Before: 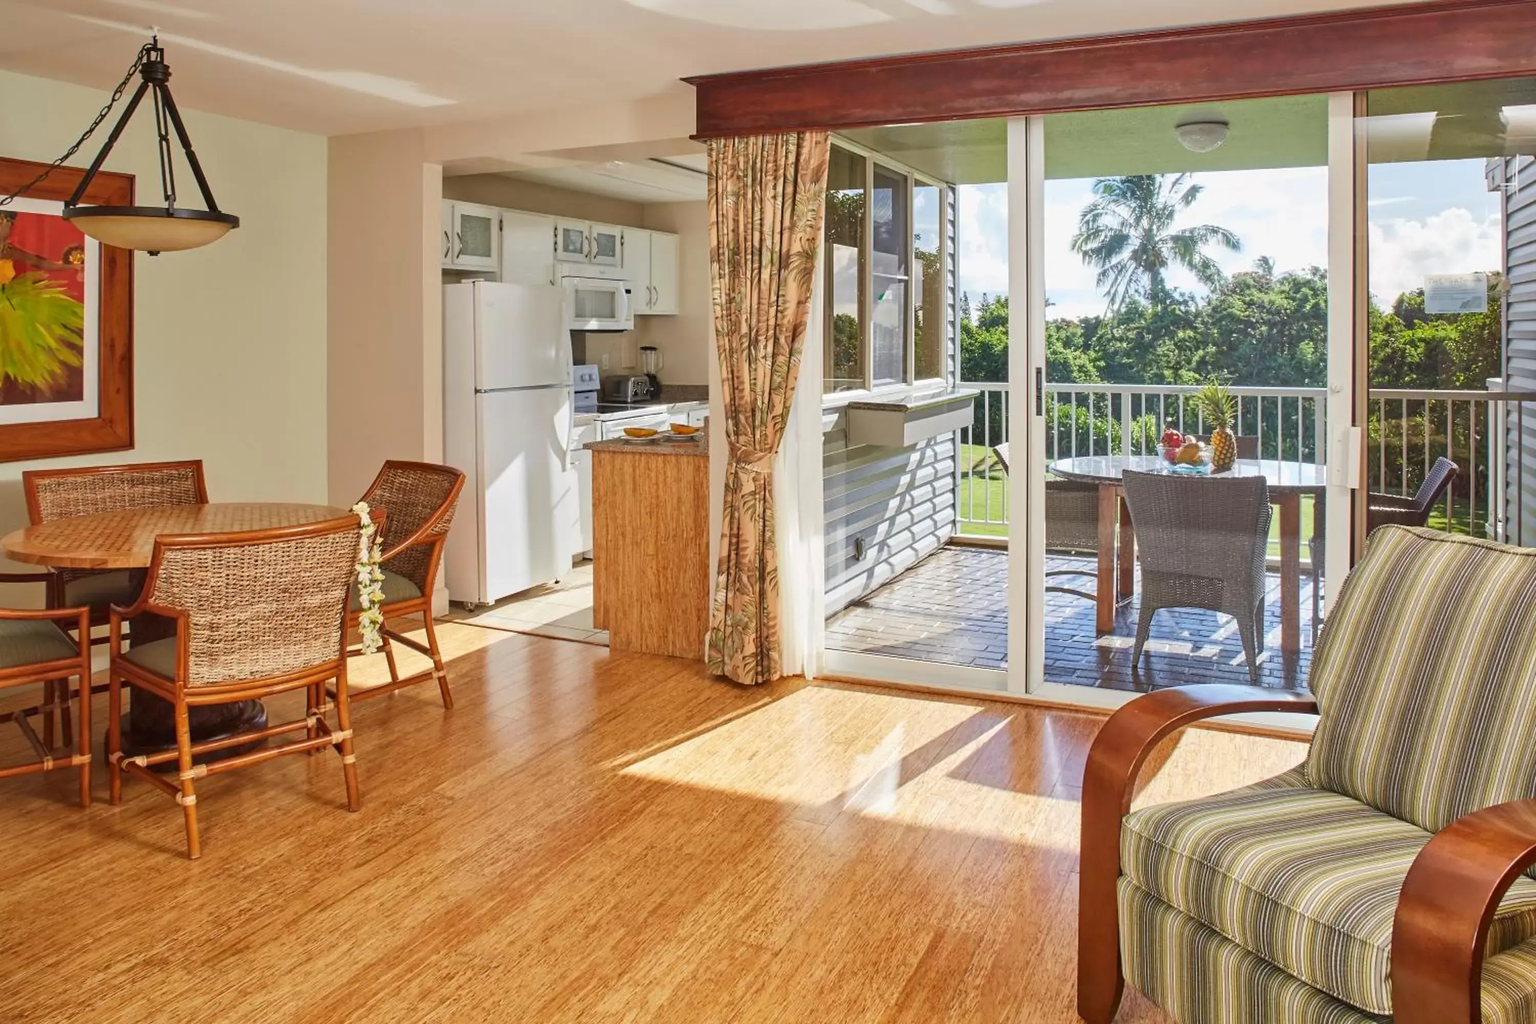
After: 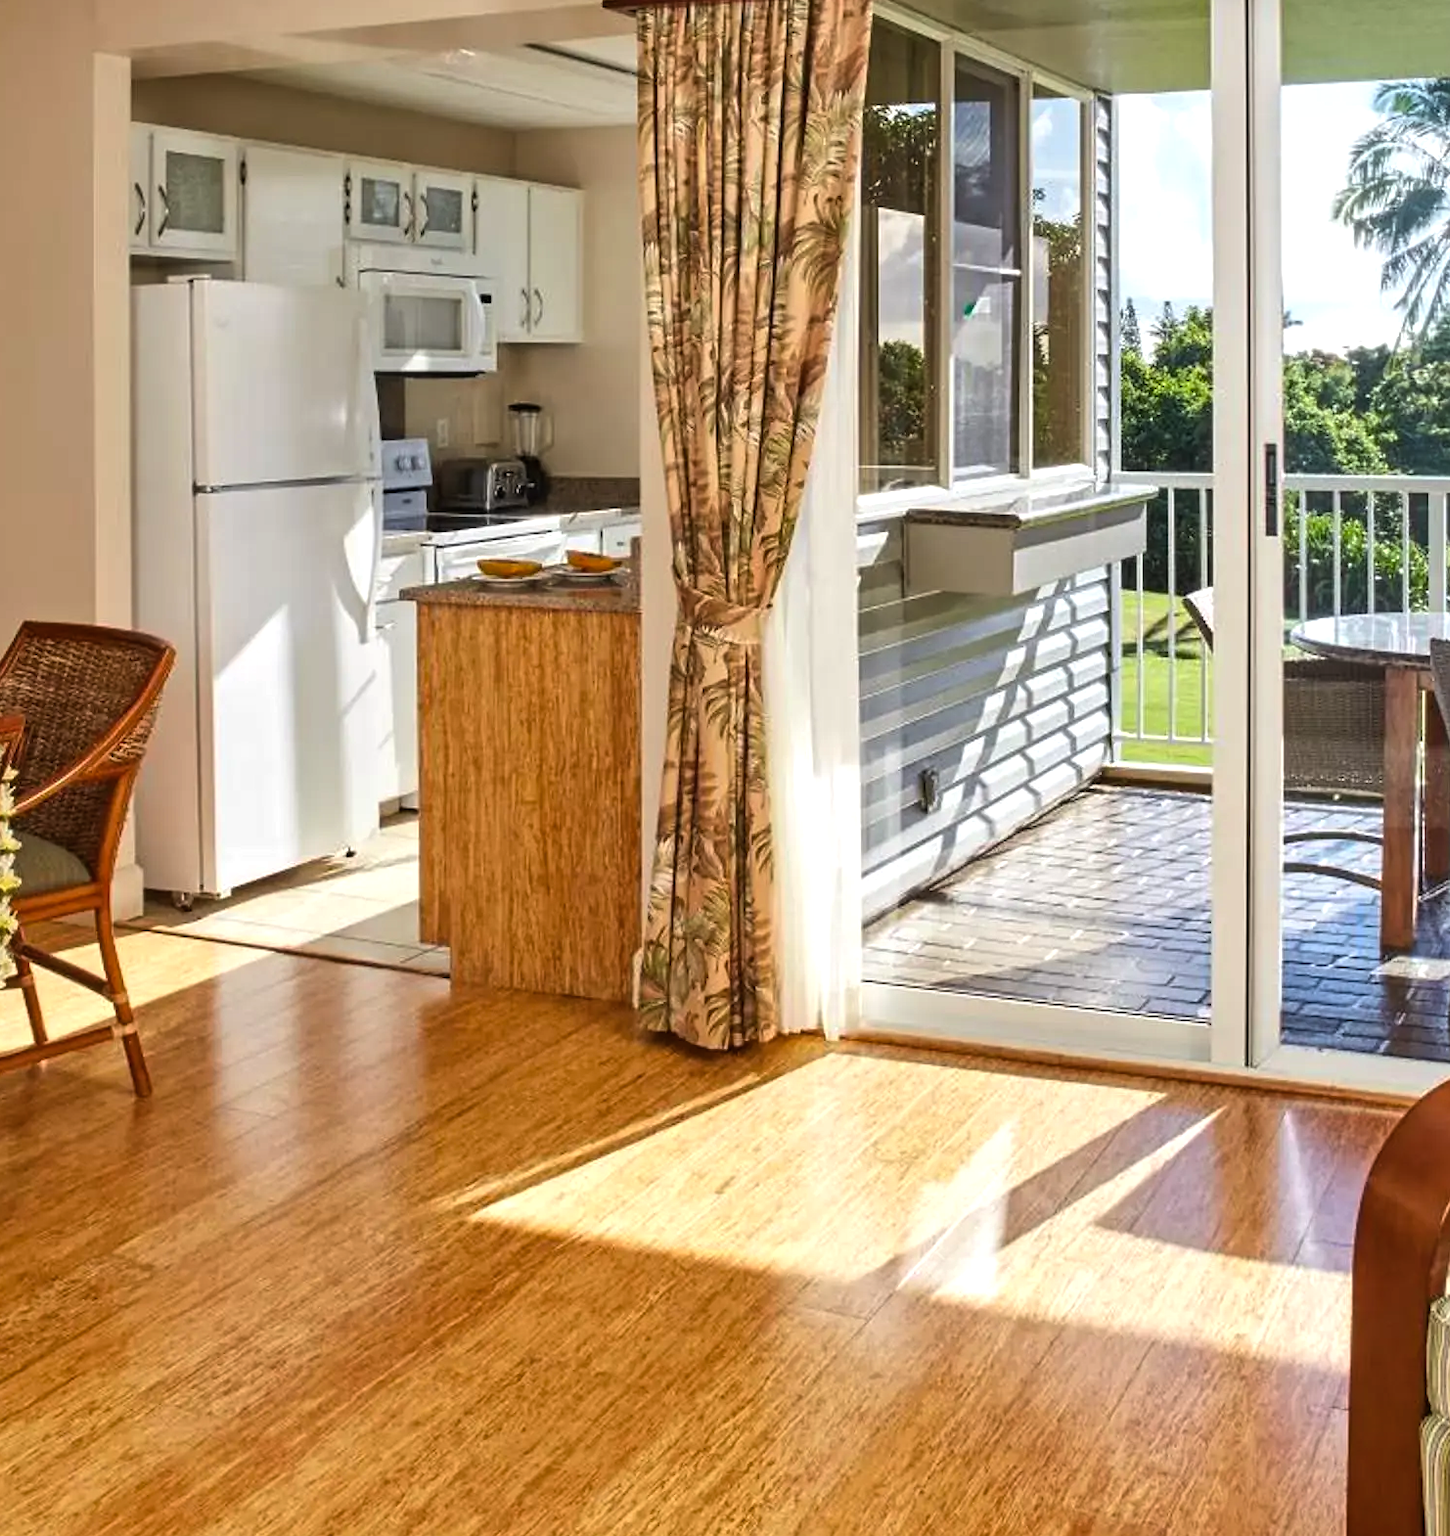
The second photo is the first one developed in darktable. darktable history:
crop and rotate: angle 0.02°, left 24.353%, top 13.219%, right 26.156%, bottom 8.224%
color balance rgb: shadows lift › luminance -10%, power › luminance -9%, linear chroma grading › global chroma 10%, global vibrance 10%, contrast 15%, saturation formula JzAzBz (2021)
